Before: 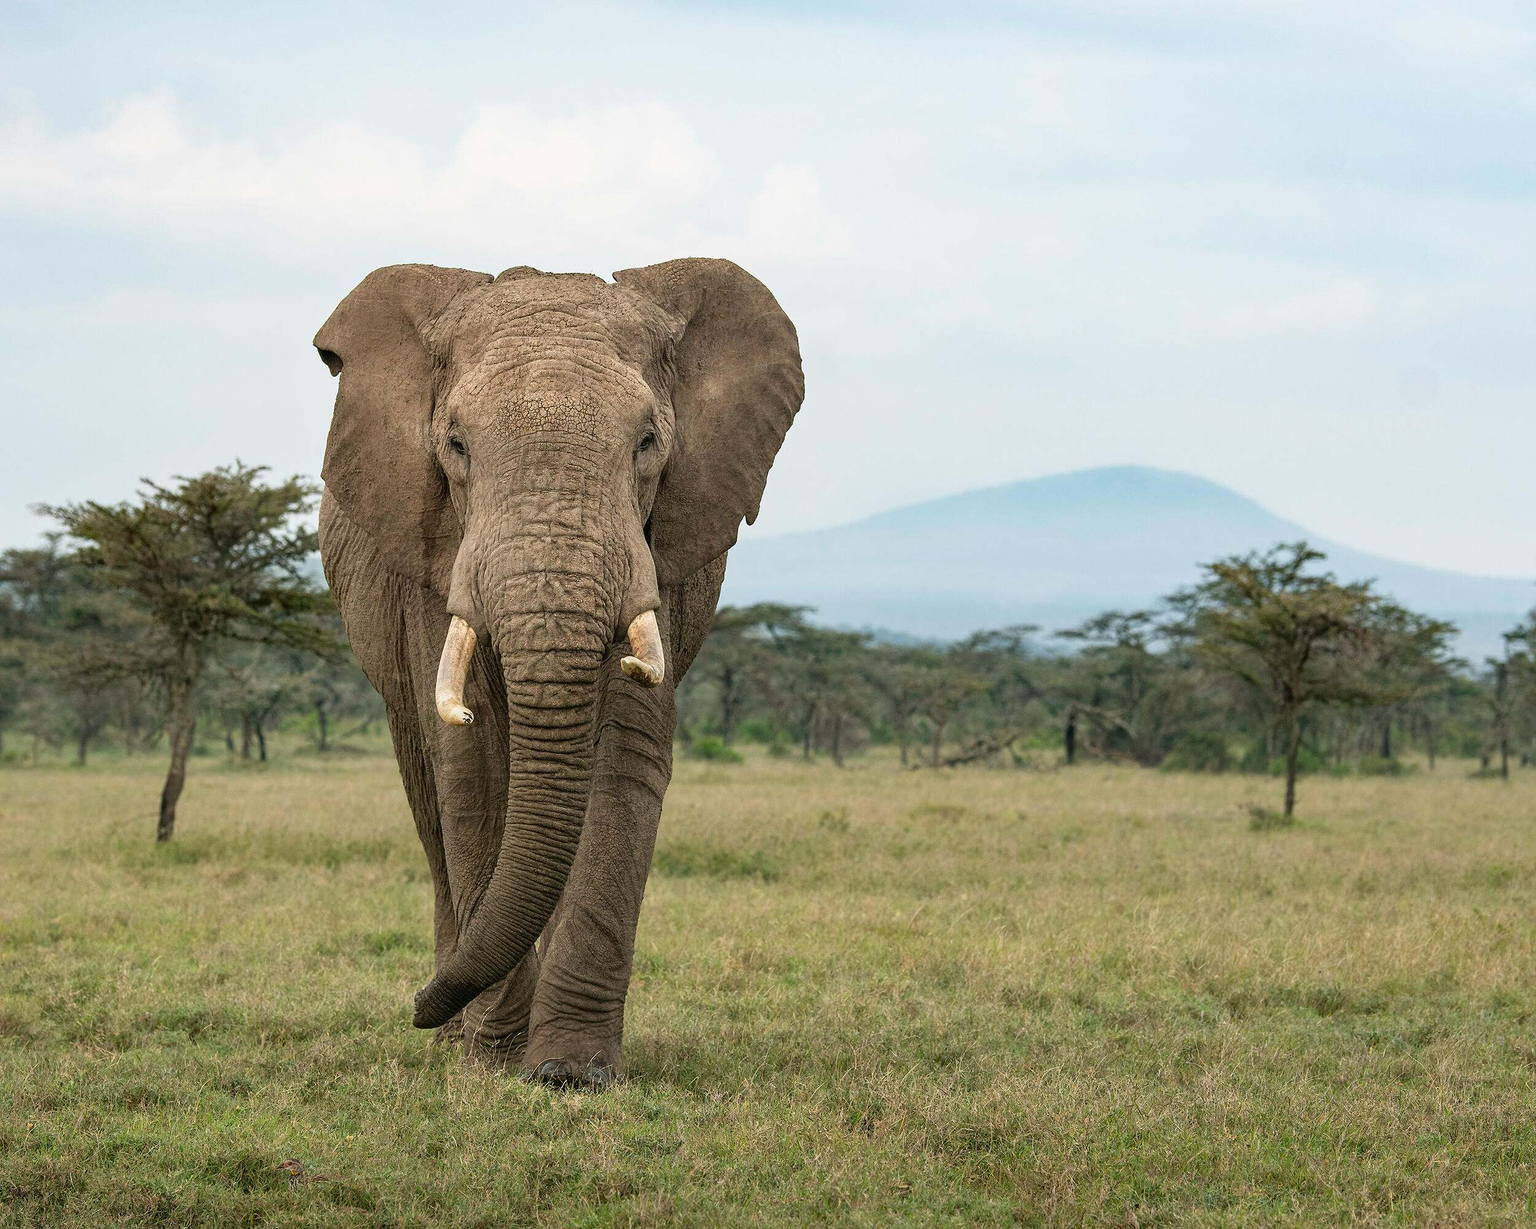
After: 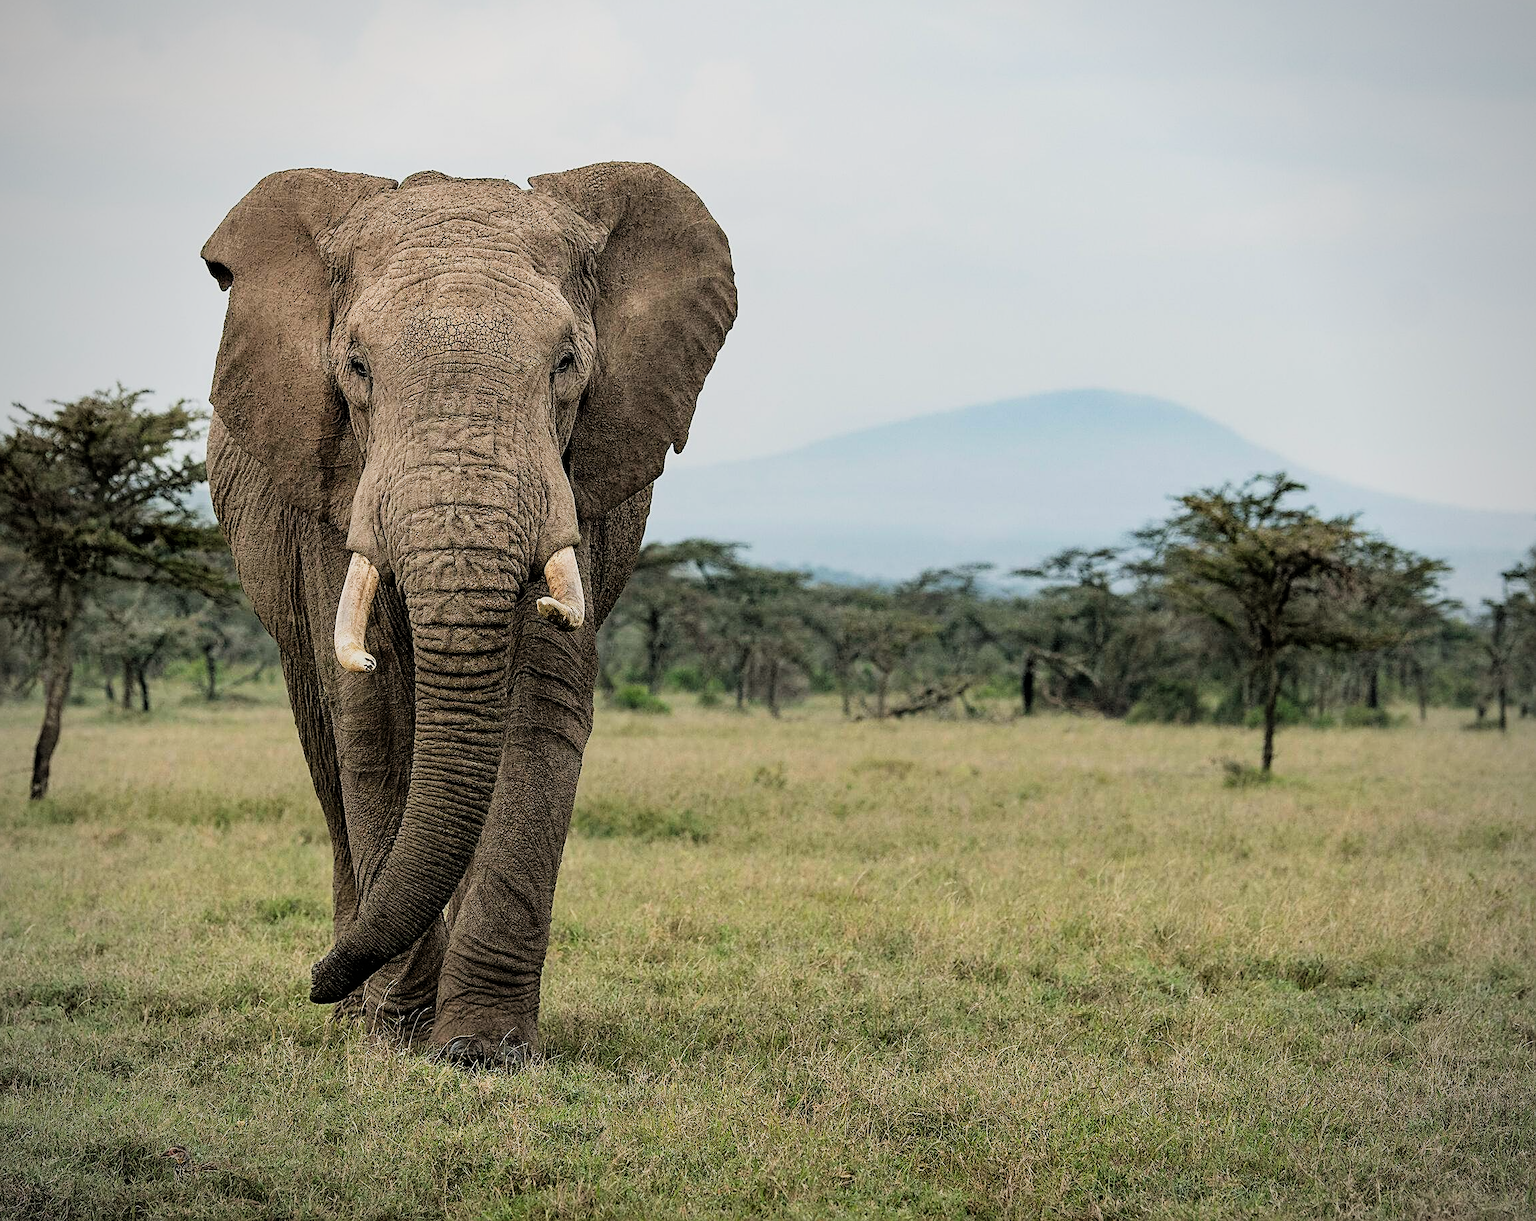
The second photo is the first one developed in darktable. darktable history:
crop and rotate: left 8.447%, top 8.959%
filmic rgb: black relative exposure -5.07 EV, white relative exposure 3.96 EV, hardness 2.88, contrast 1.297, highlights saturation mix -29.96%
sharpen: on, module defaults
vignetting: fall-off radius 61.14%
